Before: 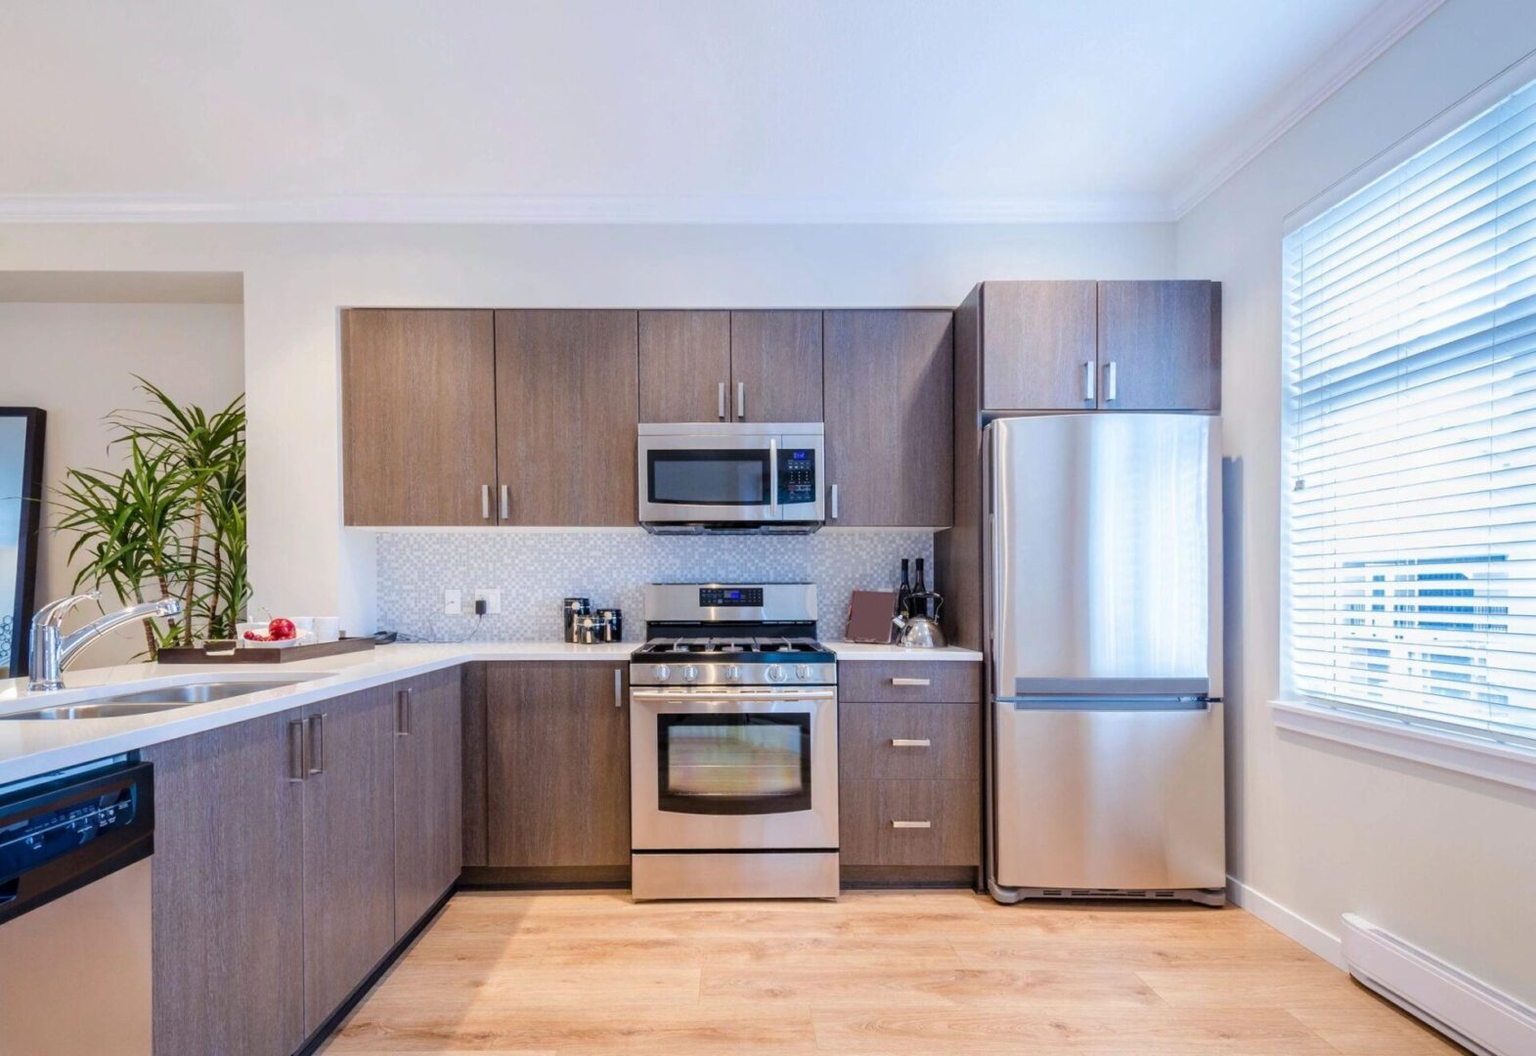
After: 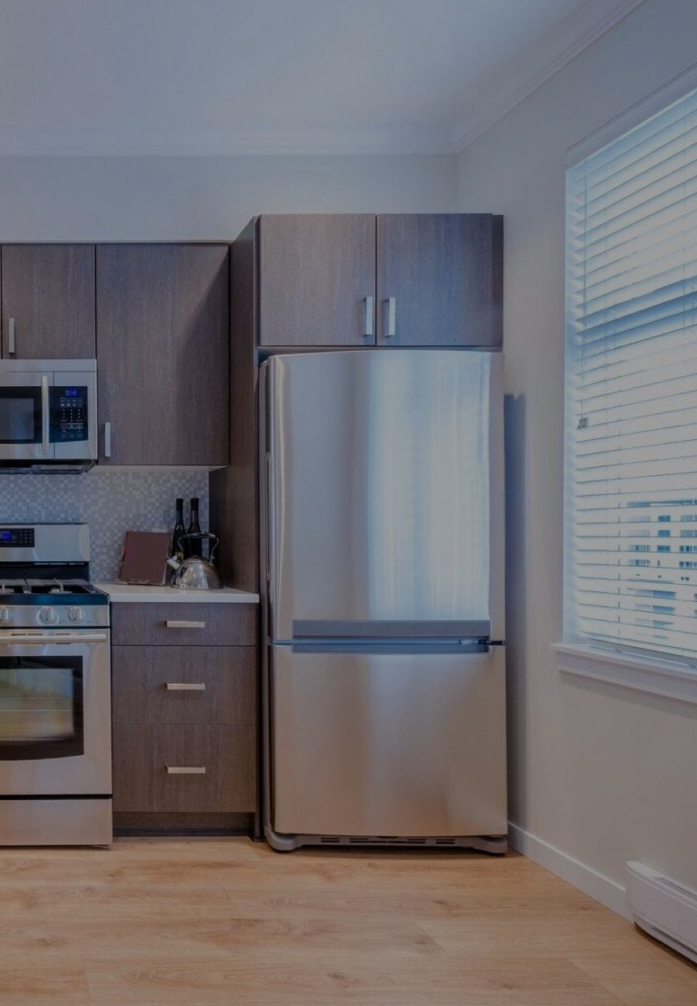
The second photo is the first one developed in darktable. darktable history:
crop: left 47.533%, top 6.797%, right 8.063%
exposure: exposure -1.51 EV, compensate exposure bias true, compensate highlight preservation false
